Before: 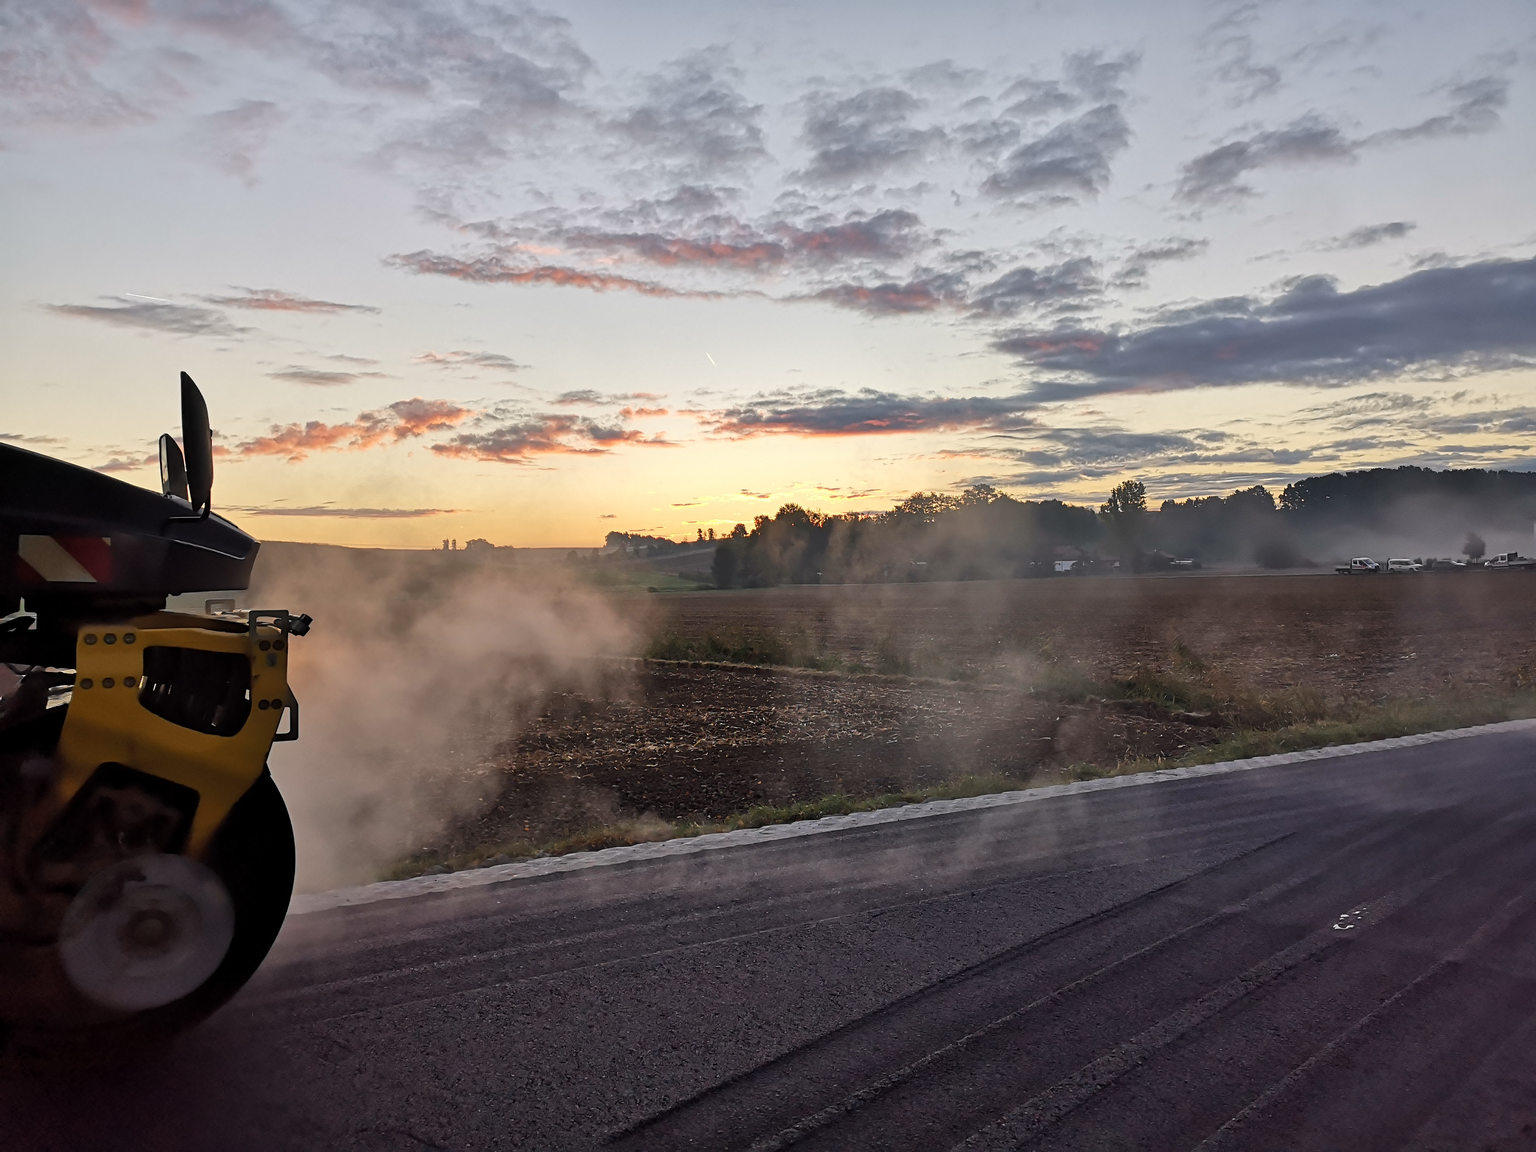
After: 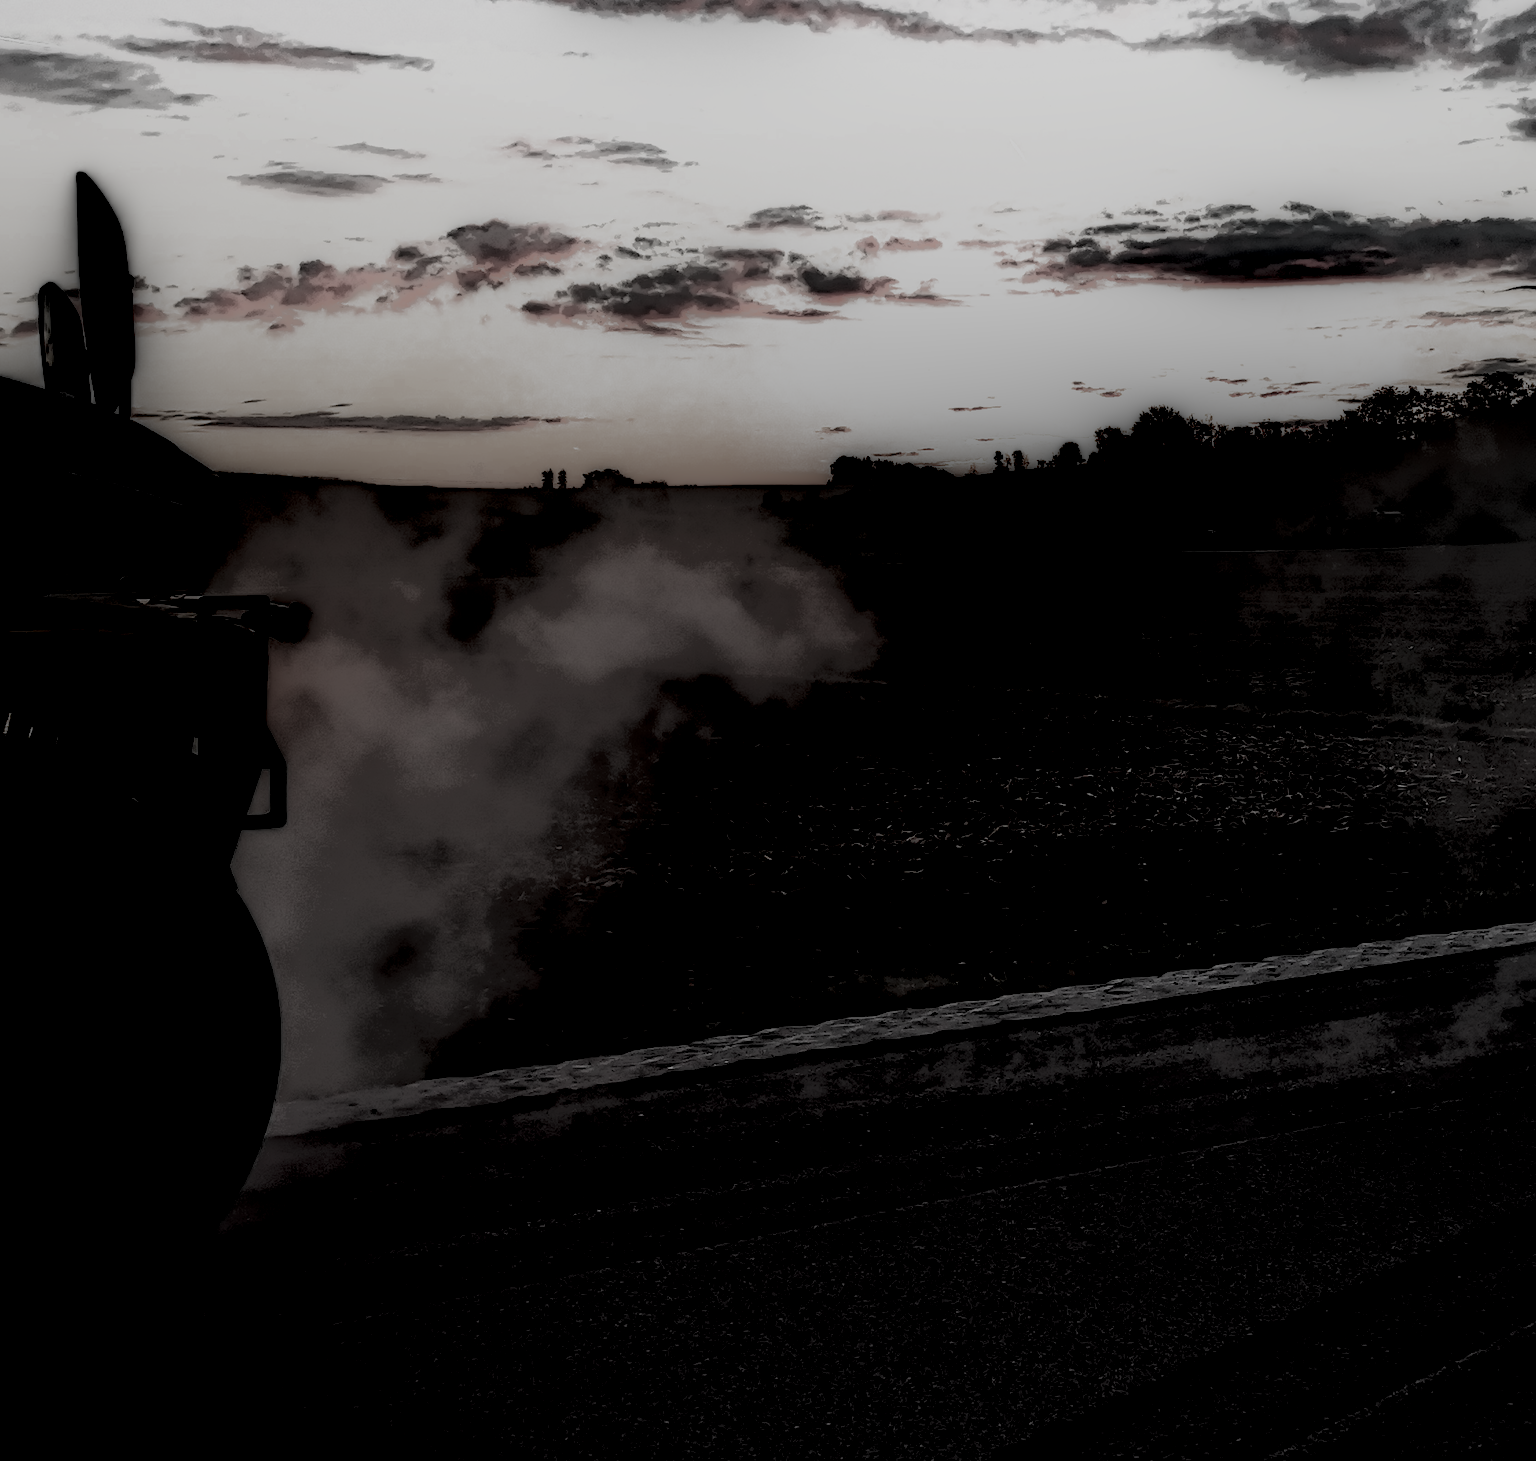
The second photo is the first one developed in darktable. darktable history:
color contrast: green-magenta contrast 0.3, blue-yellow contrast 0.15
local contrast: highlights 0%, shadows 198%, detail 164%, midtone range 0.001
filmic rgb: black relative exposure -8.2 EV, white relative exposure 2.2 EV, threshold 3 EV, hardness 7.11, latitude 85.74%, contrast 1.696, highlights saturation mix -4%, shadows ↔ highlights balance -2.69%, color science v5 (2021), contrast in shadows safe, contrast in highlights safe, enable highlight reconstruction true
crop: left 8.966%, top 23.852%, right 34.699%, bottom 4.703%
